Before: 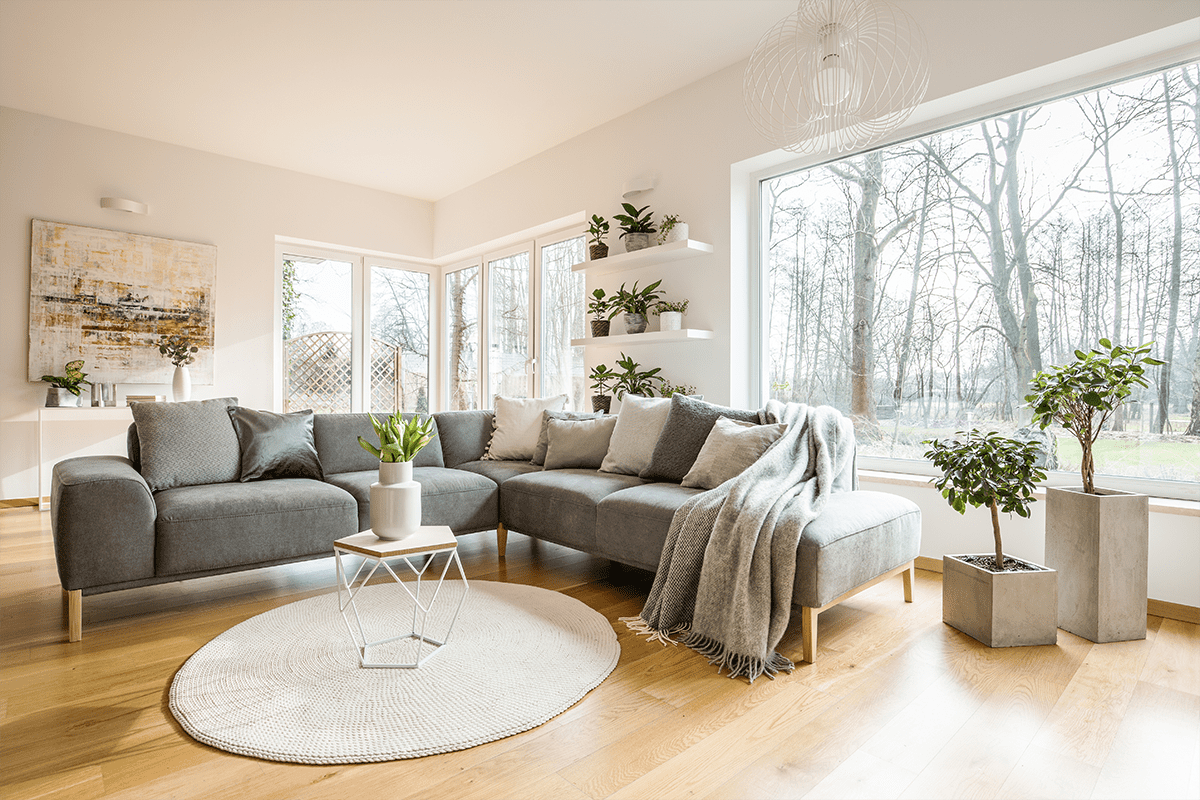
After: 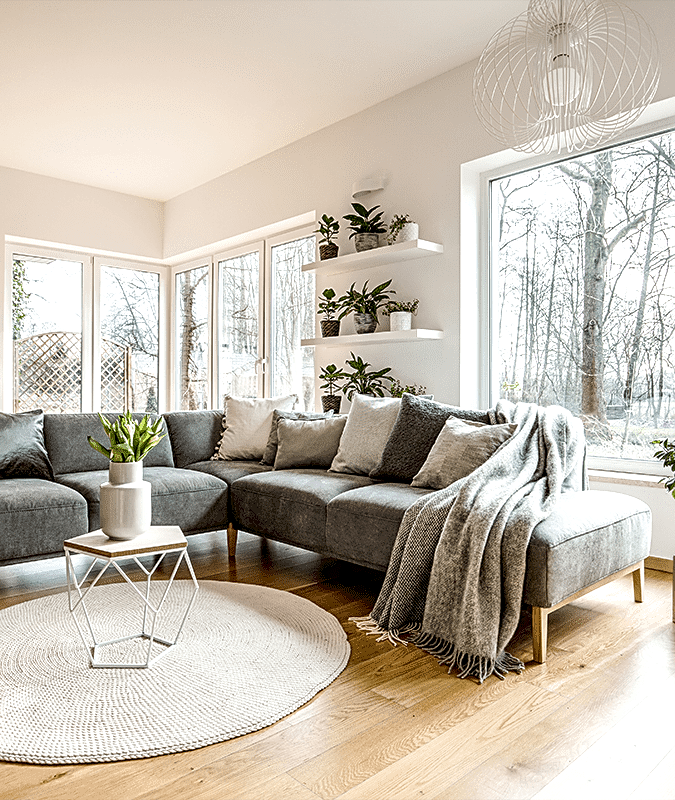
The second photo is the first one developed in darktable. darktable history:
sharpen: on, module defaults
crop and rotate: left 22.516%, right 21.234%
local contrast: highlights 65%, shadows 54%, detail 169%, midtone range 0.514
